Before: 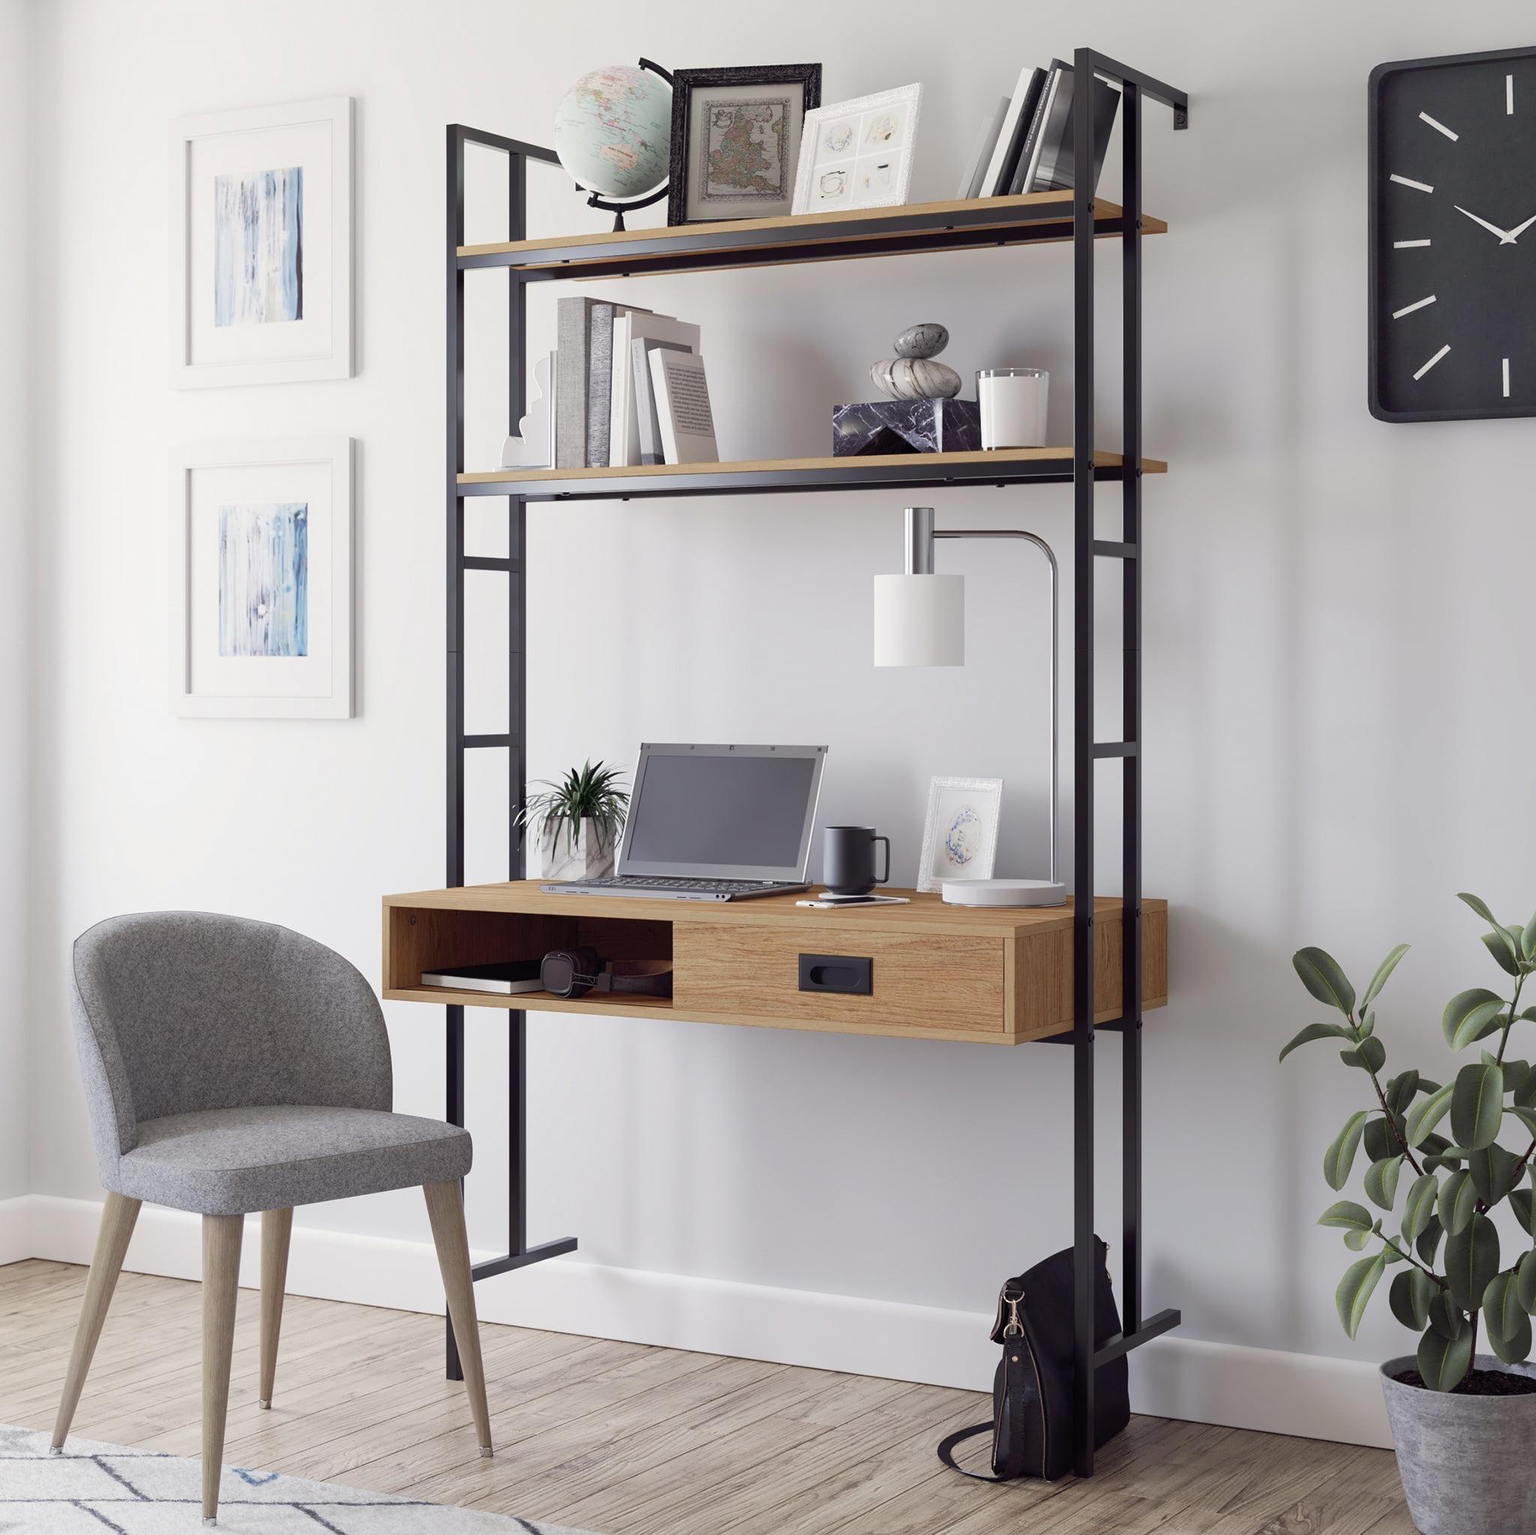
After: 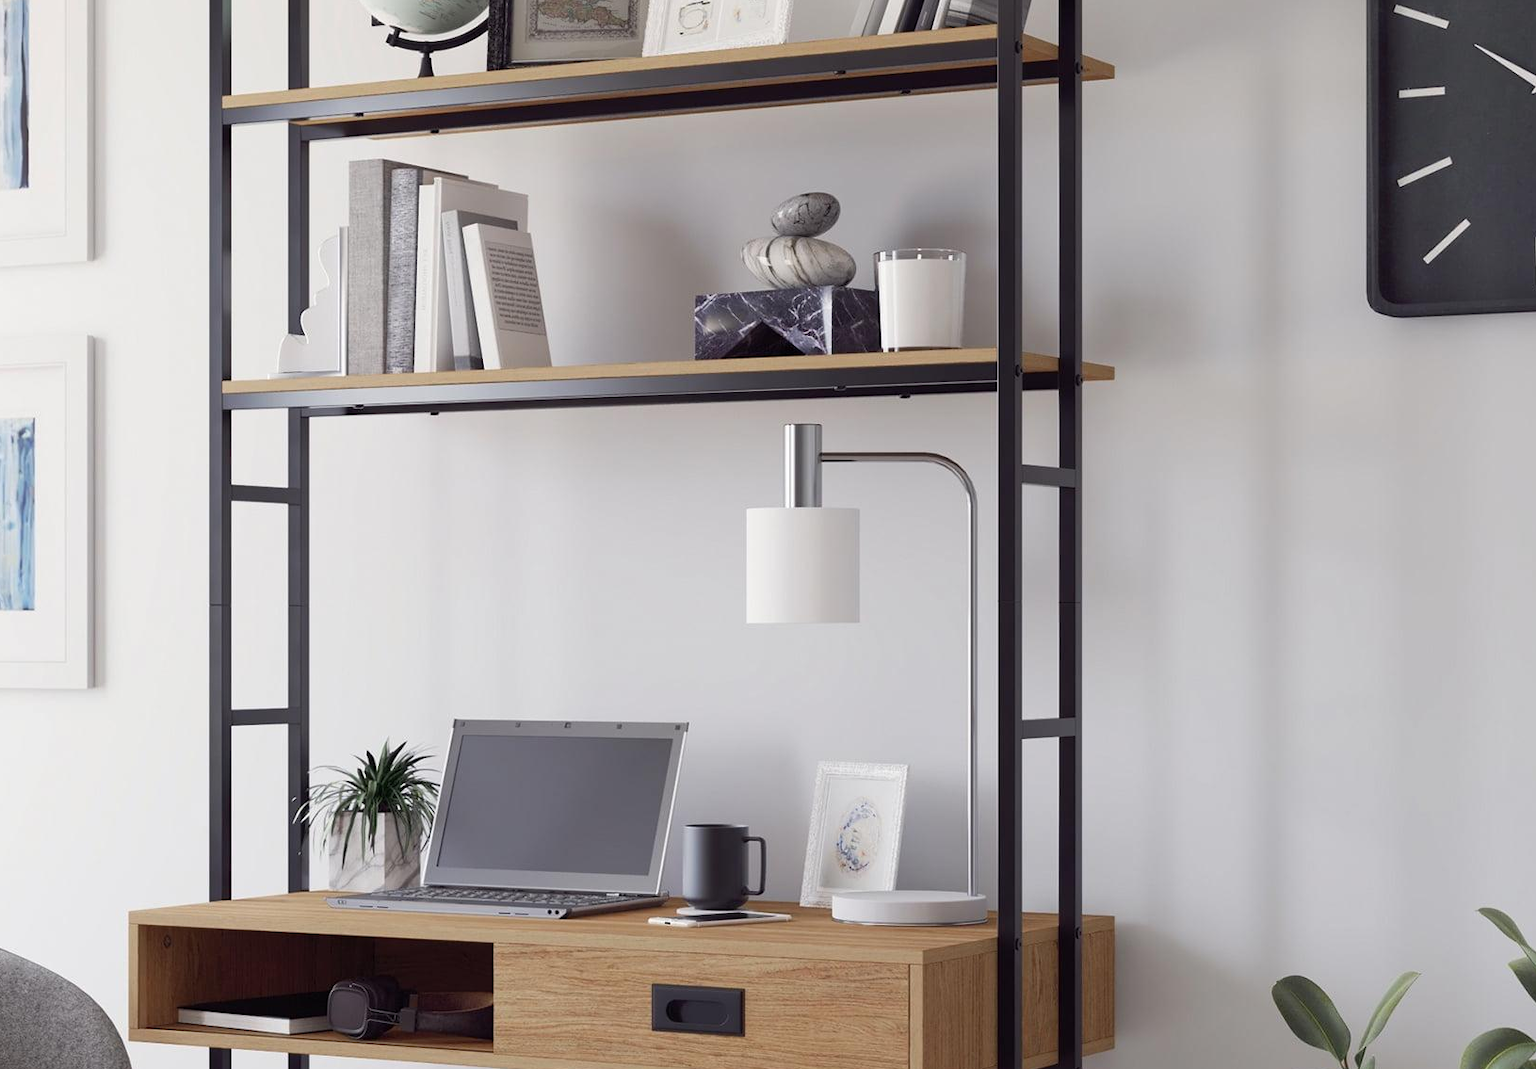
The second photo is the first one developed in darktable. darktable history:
crop: left 18.245%, top 11.12%, right 2.11%, bottom 33.359%
